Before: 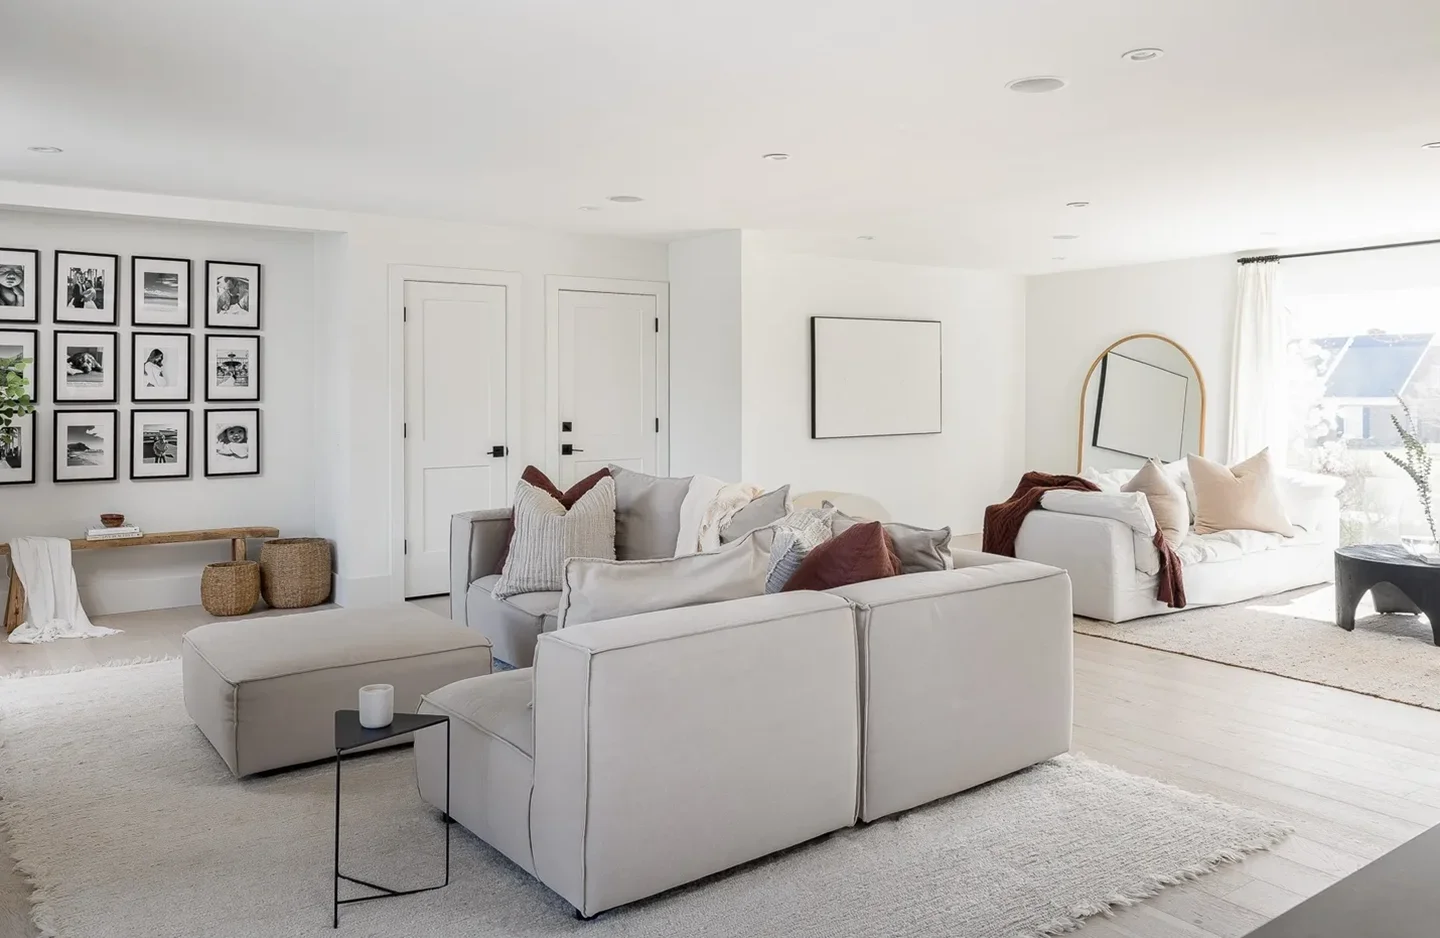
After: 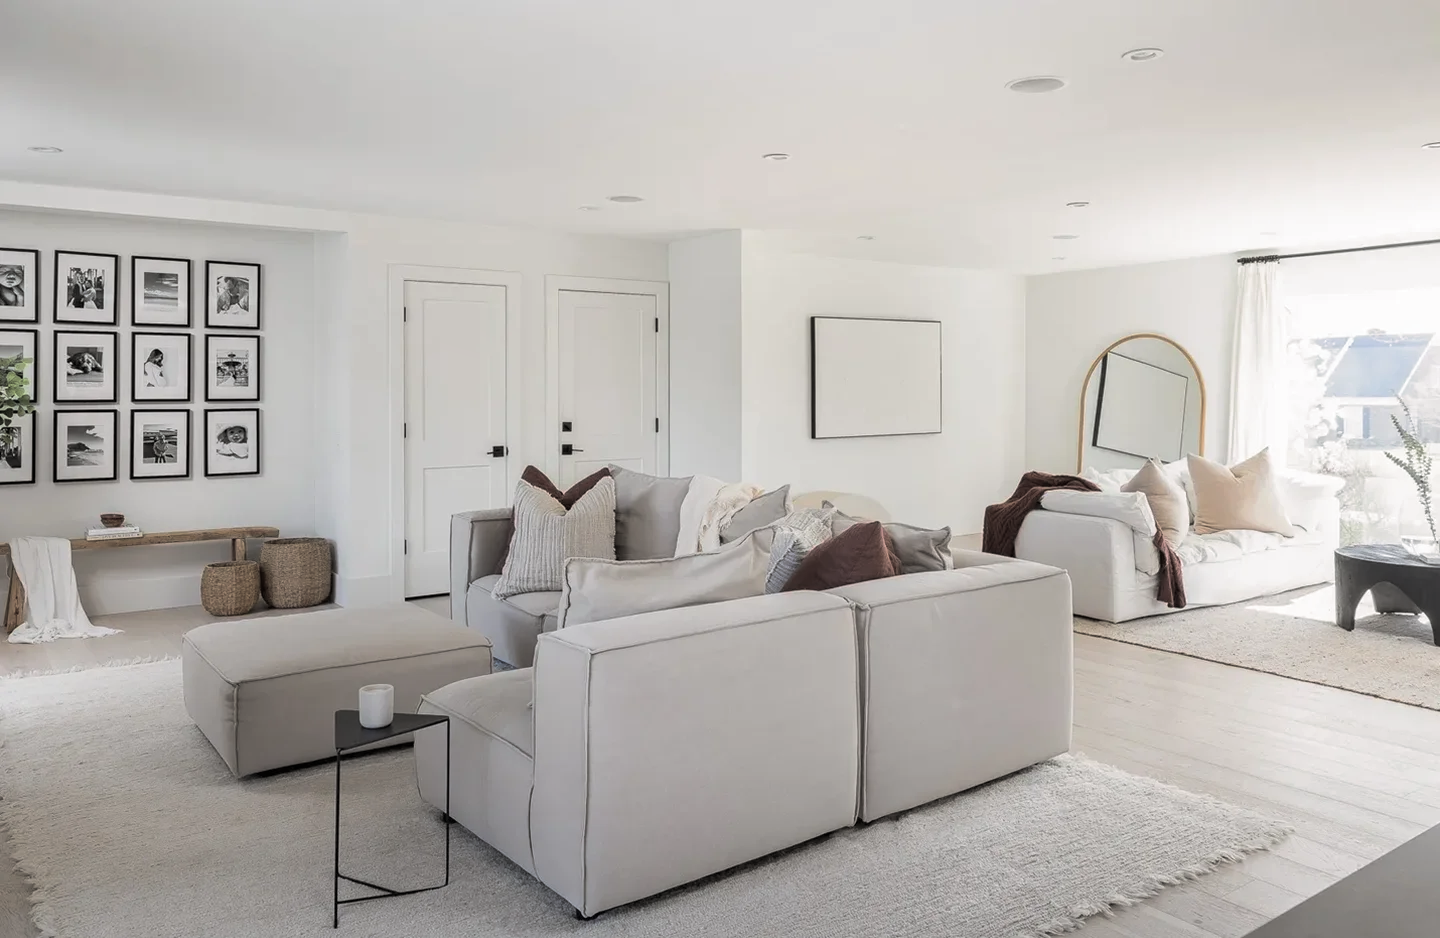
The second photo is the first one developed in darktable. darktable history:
shadows and highlights: shadows 25, highlights -25
split-toning: shadows › hue 36°, shadows › saturation 0.05, highlights › hue 10.8°, highlights › saturation 0.15, compress 40%
